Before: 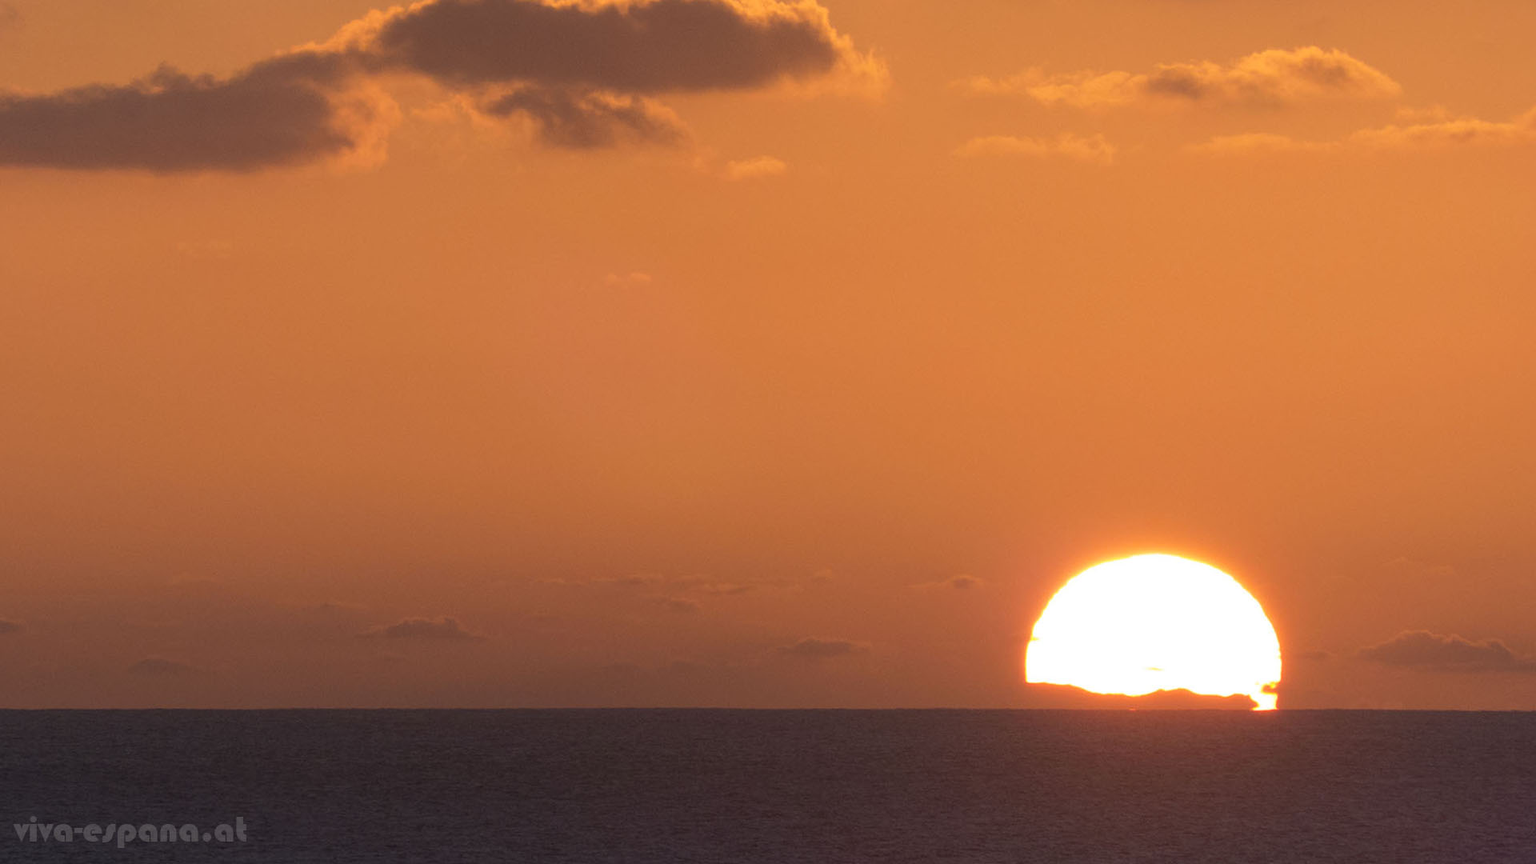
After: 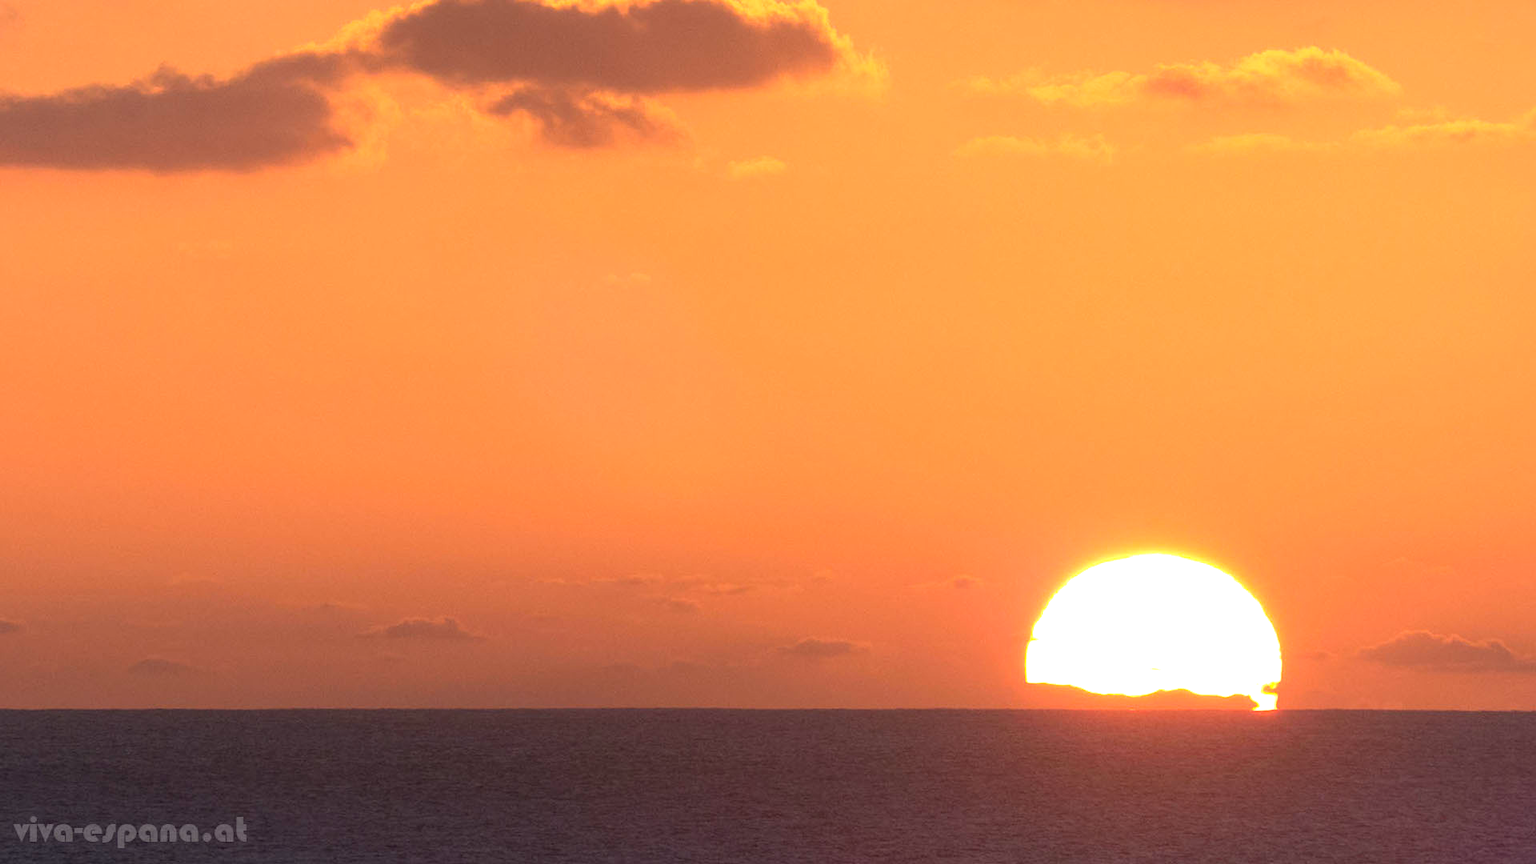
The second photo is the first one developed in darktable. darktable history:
exposure: exposure 0.771 EV, compensate exposure bias true, compensate highlight preservation false
